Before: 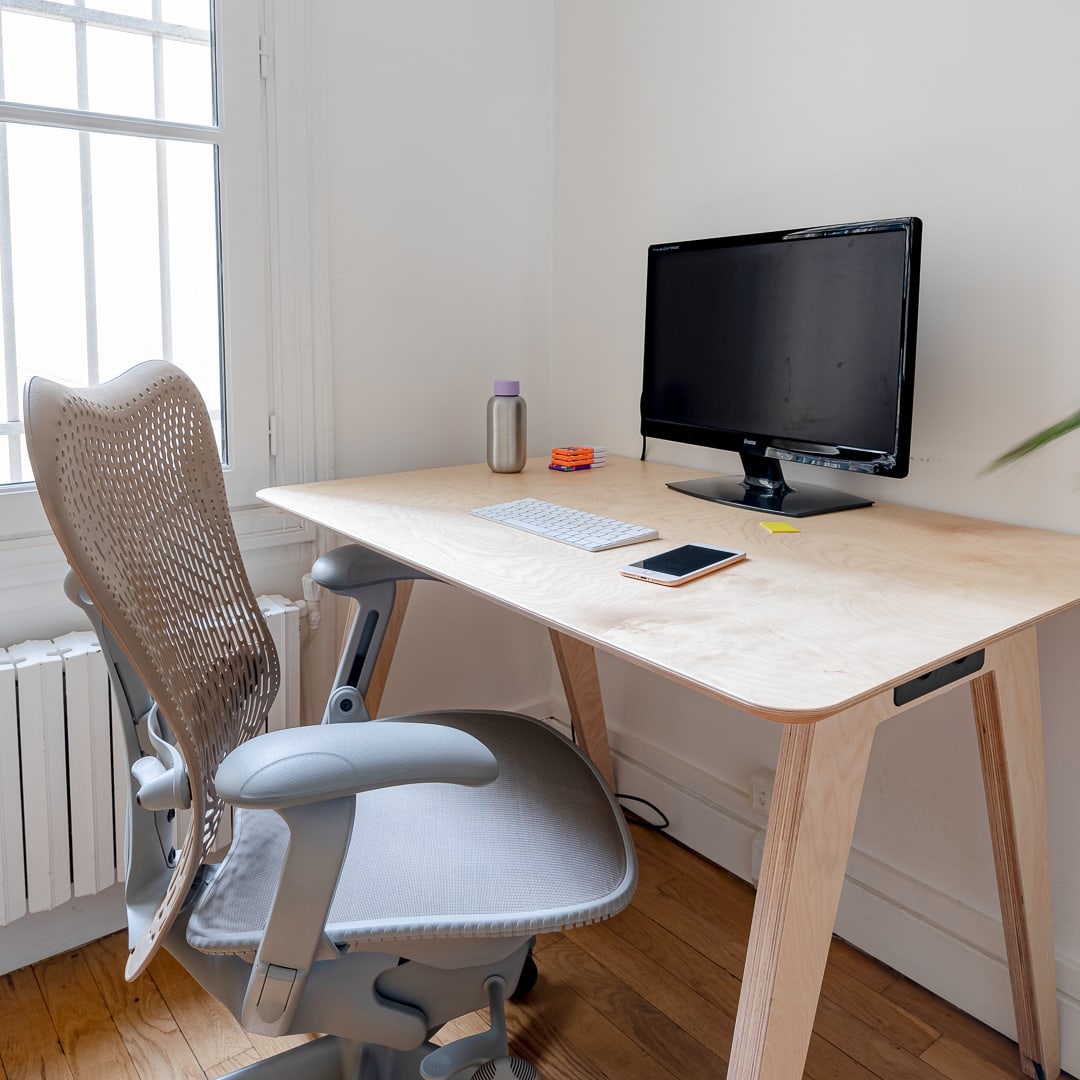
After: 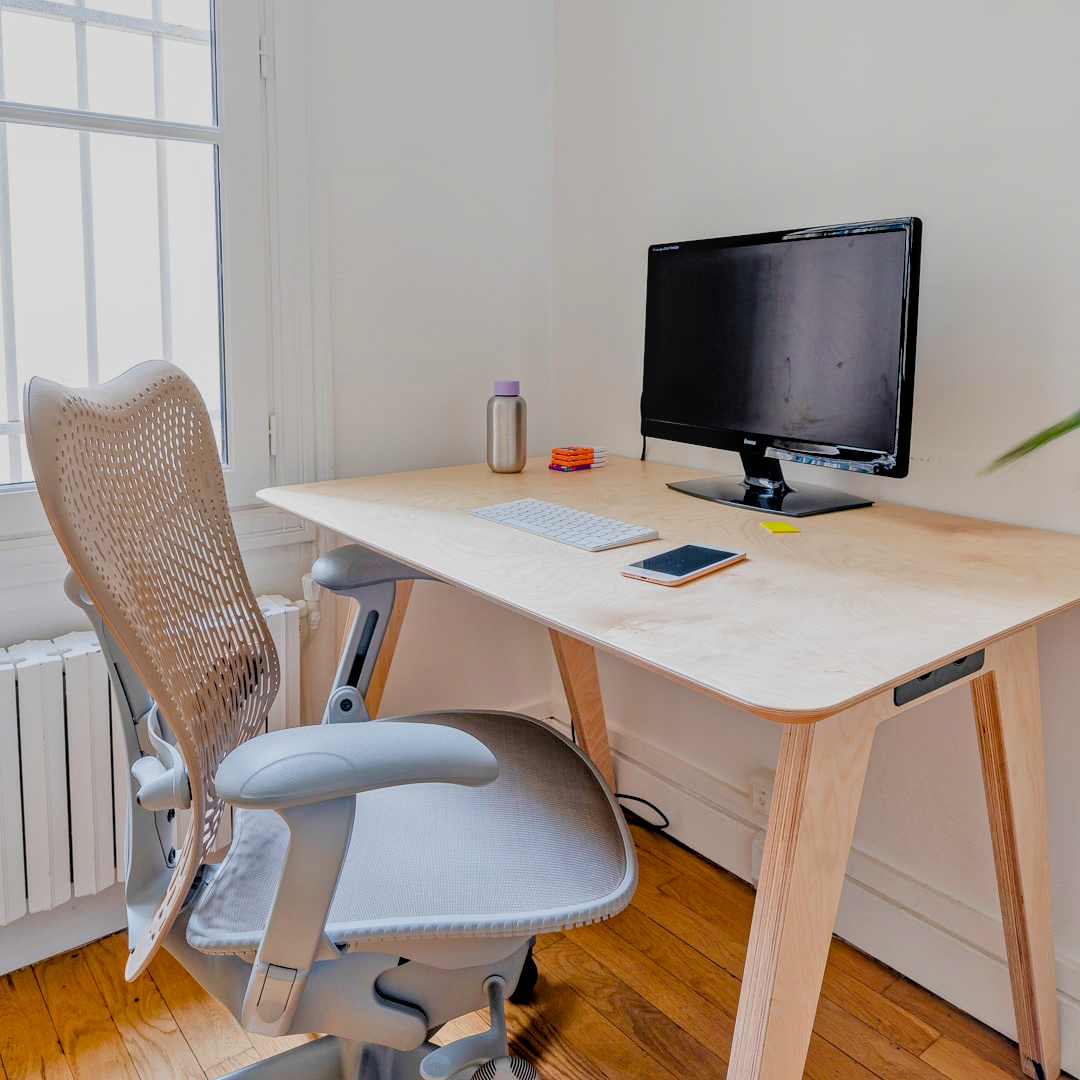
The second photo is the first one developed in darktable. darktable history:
filmic rgb "scene-referred default": black relative exposure -7.65 EV, white relative exposure 4.56 EV, hardness 3.61
local contrast: on, module defaults
color balance rgb: perceptual saturation grading › global saturation 25%, global vibrance 20%
tone equalizer "relight: fill-in": -7 EV 0.15 EV, -6 EV 0.6 EV, -5 EV 1.15 EV, -4 EV 1.33 EV, -3 EV 1.15 EV, -2 EV 0.6 EV, -1 EV 0.15 EV, mask exposure compensation -0.5 EV
